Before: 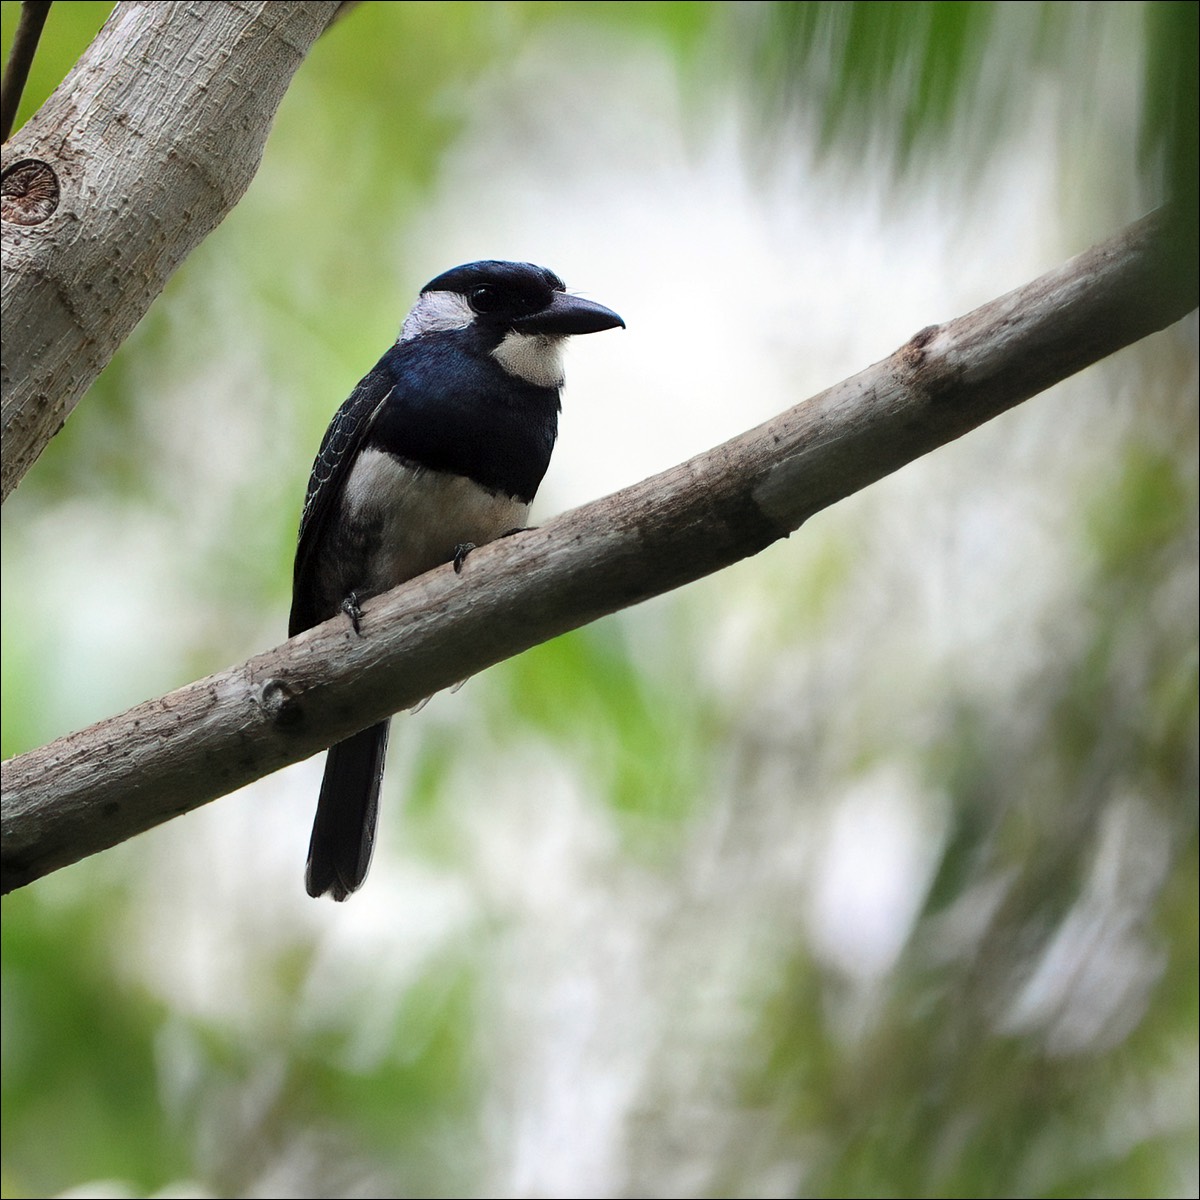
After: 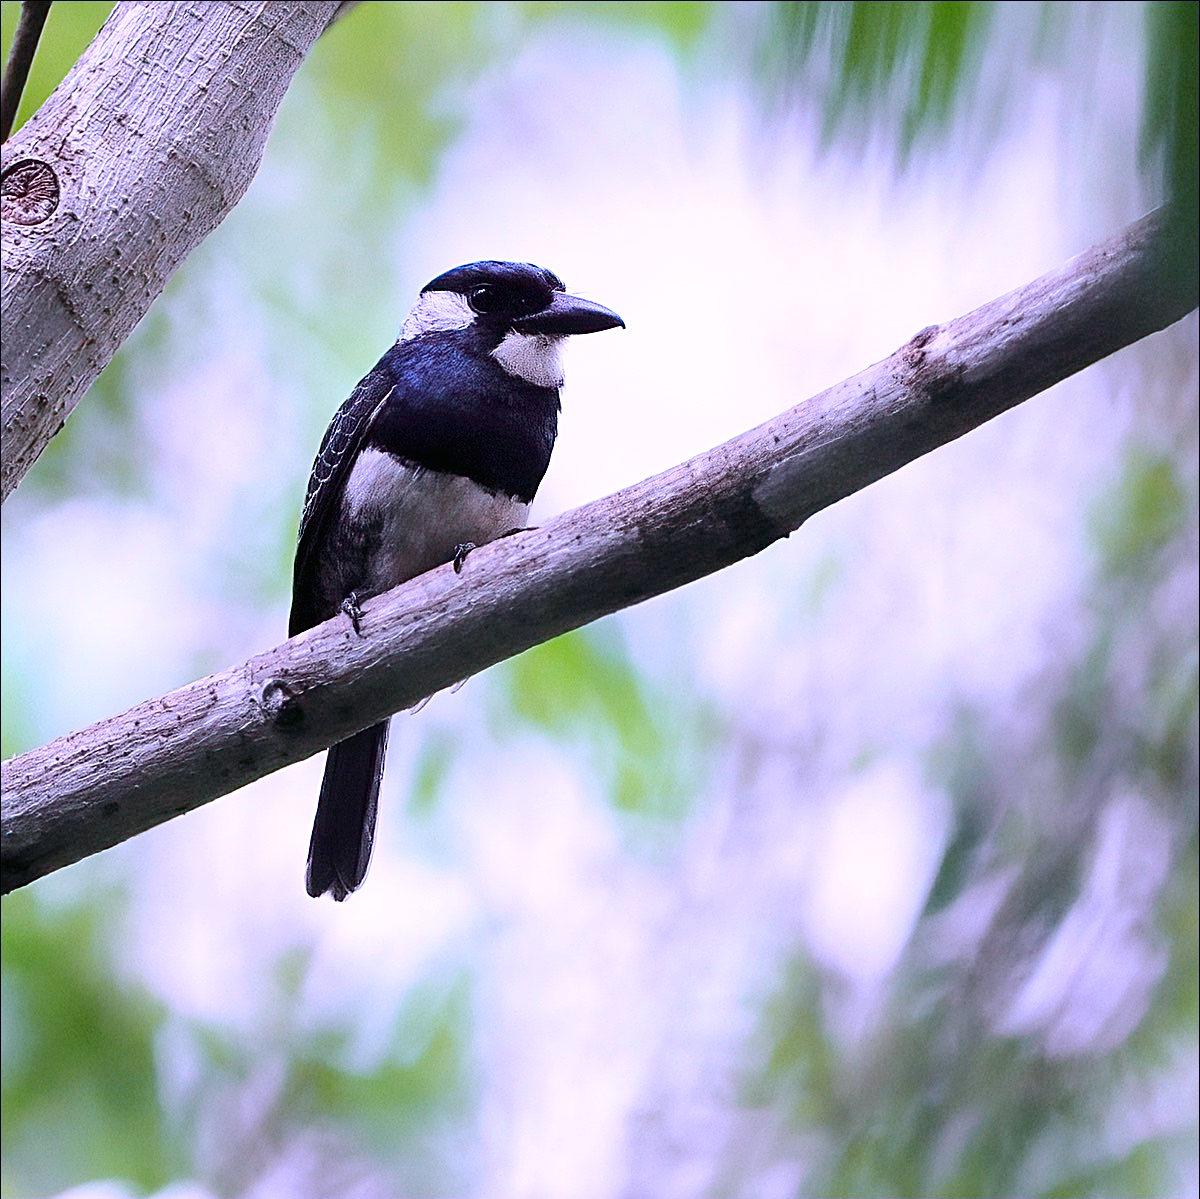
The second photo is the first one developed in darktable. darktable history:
color calibration: x 0.342, y 0.356, temperature 5122 K
tone curve: curves: ch0 [(0, 0.01) (0.037, 0.032) (0.131, 0.108) (0.275, 0.258) (0.483, 0.512) (0.61, 0.661) (0.696, 0.742) (0.792, 0.834) (0.911, 0.936) (0.997, 0.995)]; ch1 [(0, 0) (0.308, 0.29) (0.425, 0.411) (0.503, 0.502) (0.529, 0.543) (0.683, 0.706) (0.746, 0.77) (1, 1)]; ch2 [(0, 0) (0.225, 0.214) (0.334, 0.339) (0.401, 0.415) (0.485, 0.487) (0.502, 0.502) (0.525, 0.523) (0.545, 0.552) (0.587, 0.61) (0.636, 0.654) (0.711, 0.729) (0.845, 0.855) (0.998, 0.977)], color space Lab, independent channels, preserve colors none
crop: bottom 0.071%
sharpen: amount 0.901
white balance: red 0.98, blue 1.61
